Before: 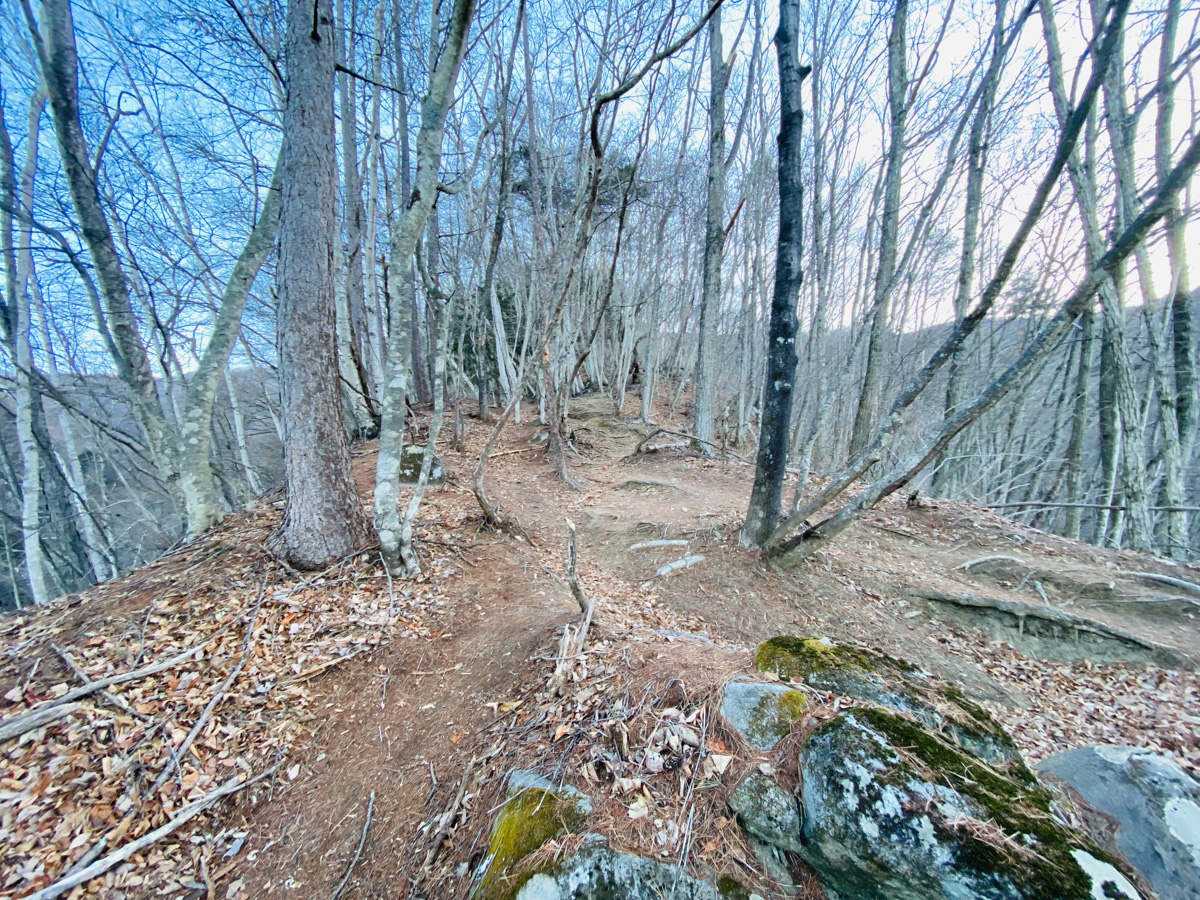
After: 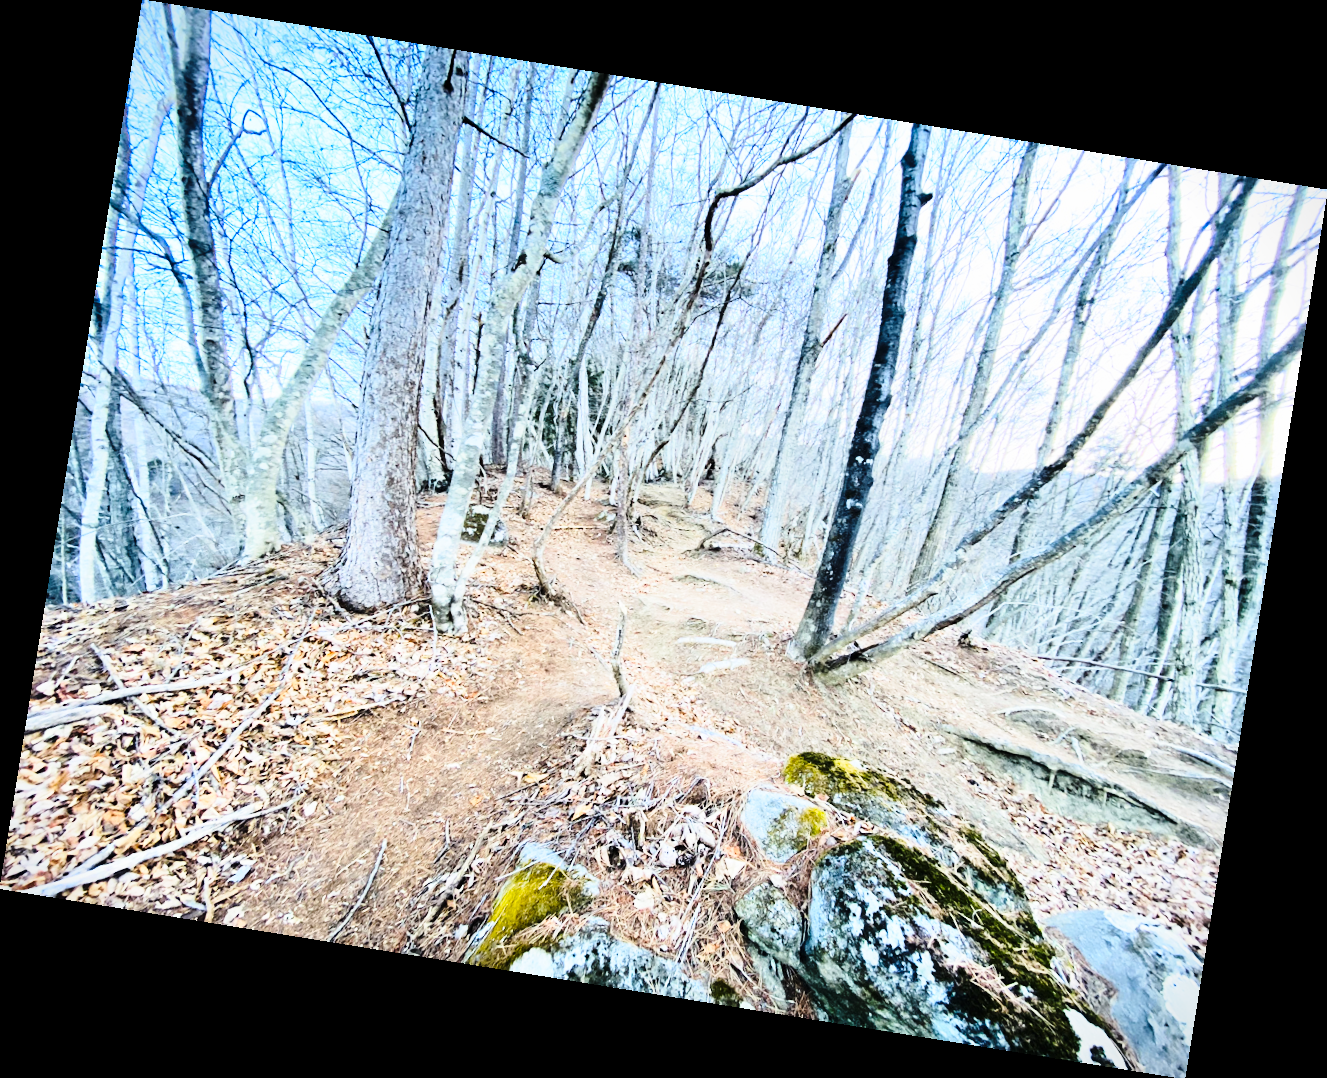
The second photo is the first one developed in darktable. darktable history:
base curve: curves: ch0 [(0, 0) (0.028, 0.03) (0.121, 0.232) (0.46, 0.748) (0.859, 0.968) (1, 1)], preserve colors none
rotate and perspective: rotation 9.12°, automatic cropping off
vignetting: fall-off start 100%, fall-off radius 64.94%, automatic ratio true, unbound false
color contrast: green-magenta contrast 0.8, blue-yellow contrast 1.1, unbound 0
tone curve: curves: ch0 [(0, 0) (0.195, 0.109) (0.751, 0.848) (1, 1)], color space Lab, linked channels, preserve colors none
